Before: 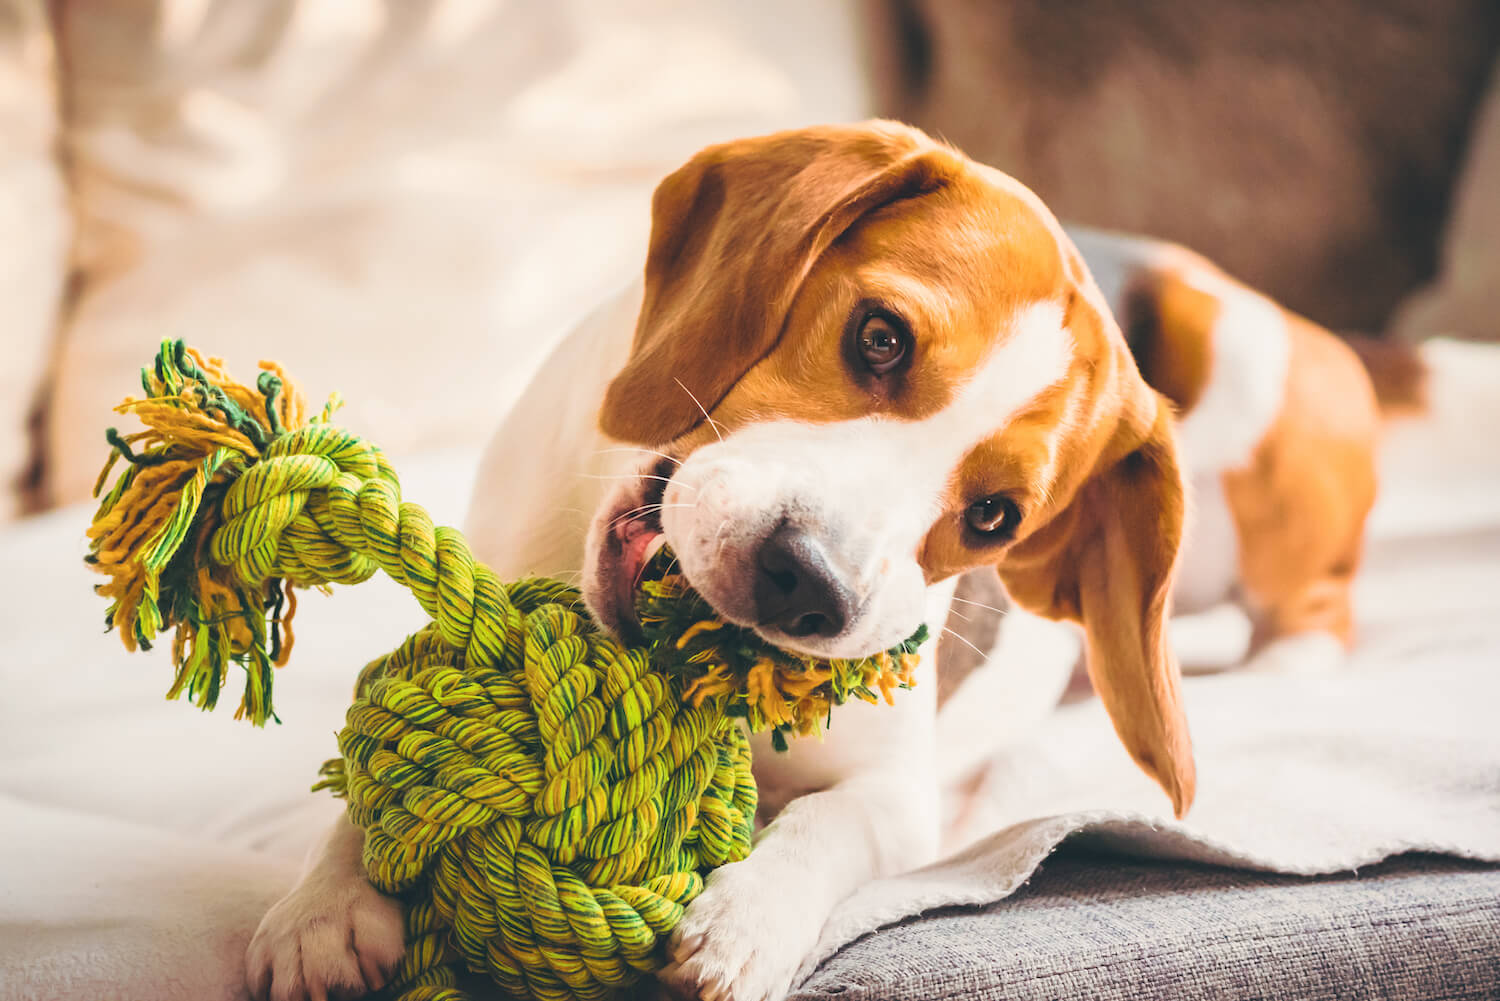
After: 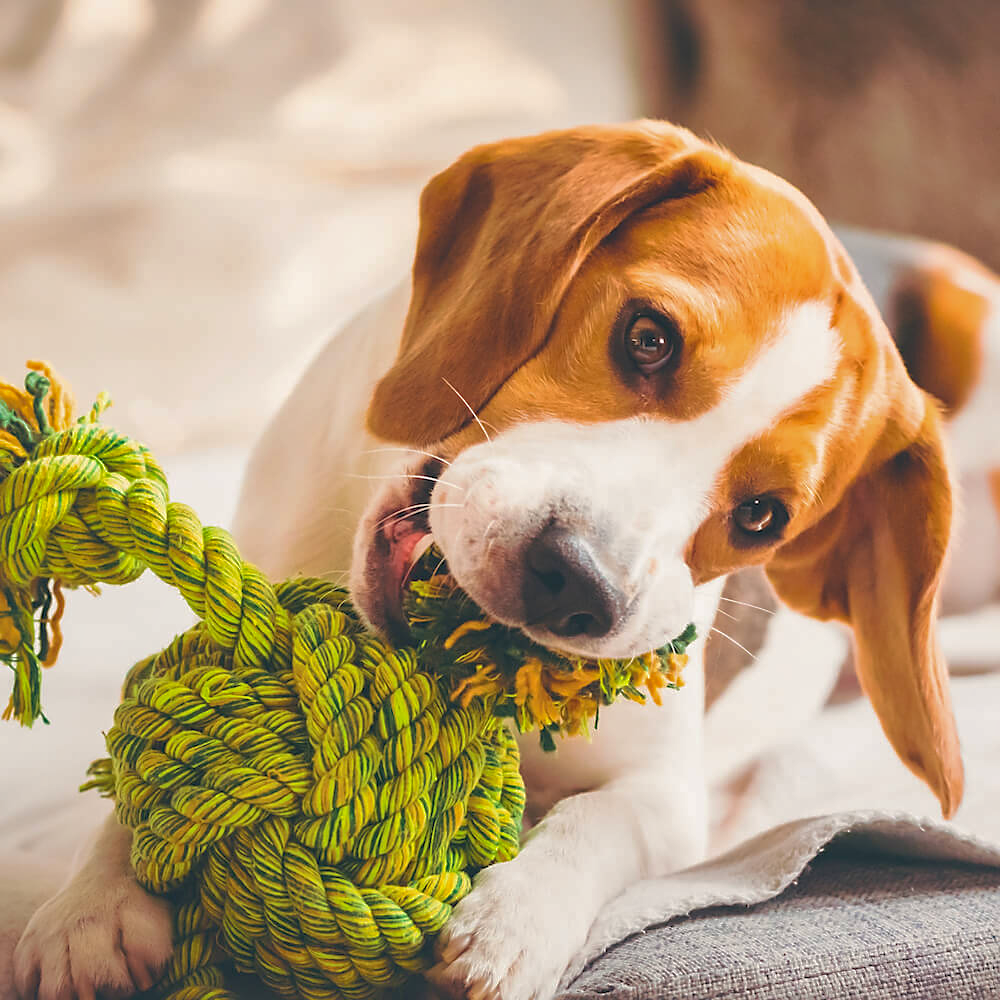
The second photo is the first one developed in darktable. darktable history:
crop and rotate: left 15.546%, right 17.787%
shadows and highlights: on, module defaults
sharpen: radius 1.864, amount 0.398, threshold 1.271
